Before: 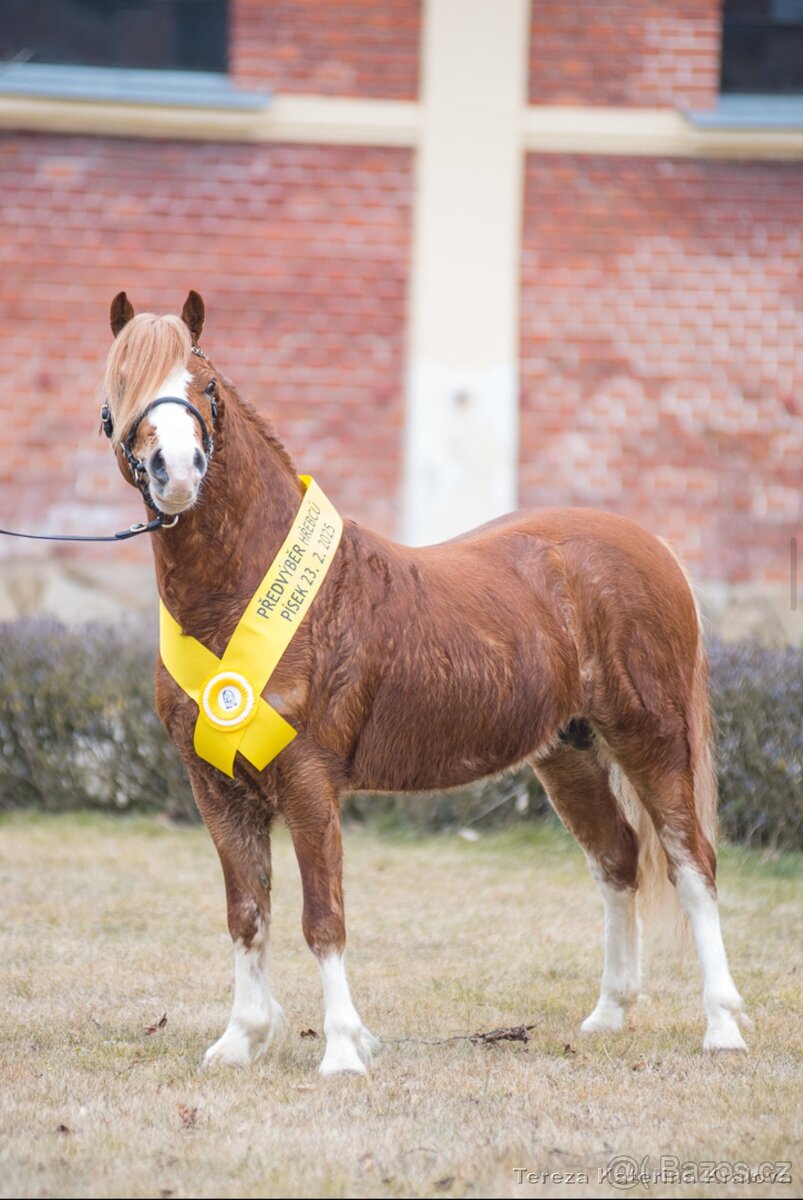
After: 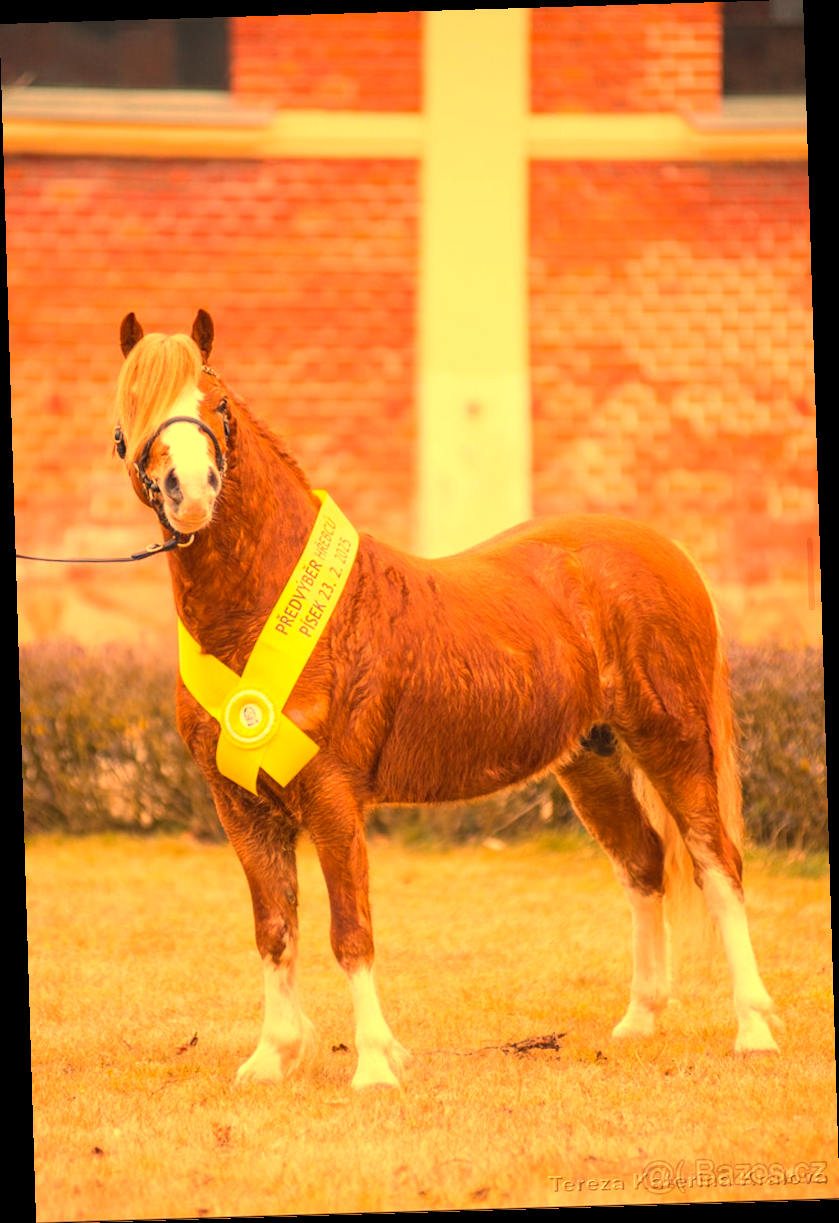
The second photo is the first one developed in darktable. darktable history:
white balance: red 1.467, blue 0.684
rotate and perspective: rotation -1.75°, automatic cropping off
velvia: strength 15%
color balance rgb: perceptual saturation grading › global saturation 20%, global vibrance 20%
